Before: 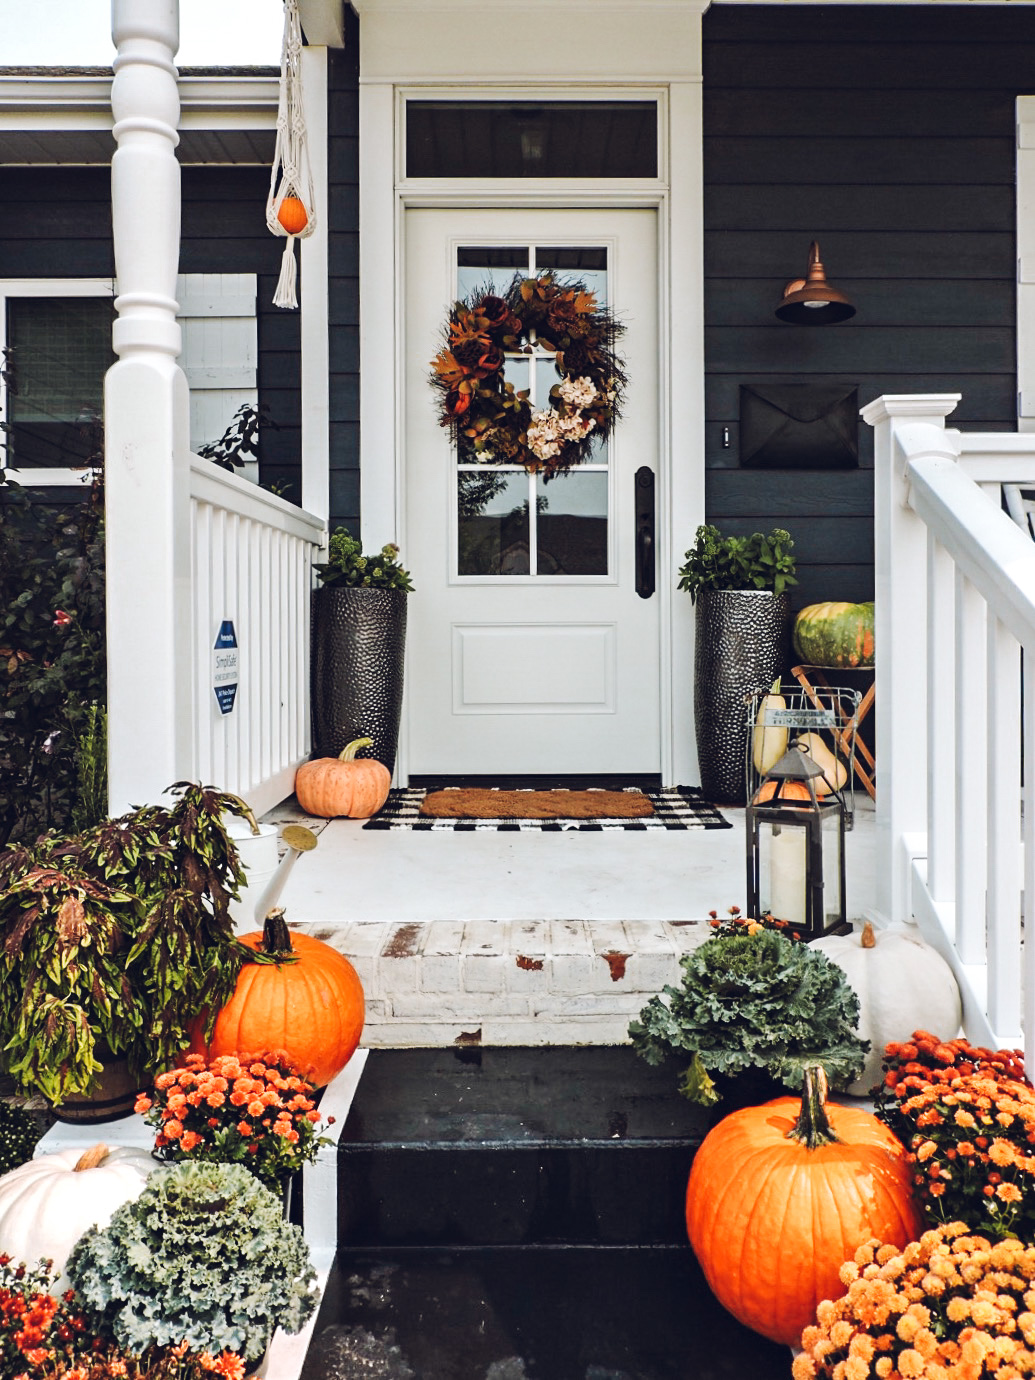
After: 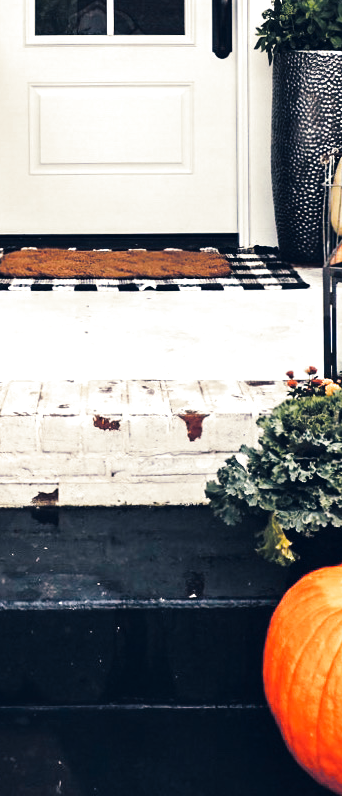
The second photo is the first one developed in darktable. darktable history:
crop: left 40.878%, top 39.176%, right 25.993%, bottom 3.081%
split-toning: shadows › hue 216°, shadows › saturation 1, highlights › hue 57.6°, balance -33.4
tone equalizer: -8 EV -0.417 EV, -7 EV -0.389 EV, -6 EV -0.333 EV, -5 EV -0.222 EV, -3 EV 0.222 EV, -2 EV 0.333 EV, -1 EV 0.389 EV, +0 EV 0.417 EV, edges refinement/feathering 500, mask exposure compensation -1.57 EV, preserve details no
white balance: red 1.05, blue 1.072
